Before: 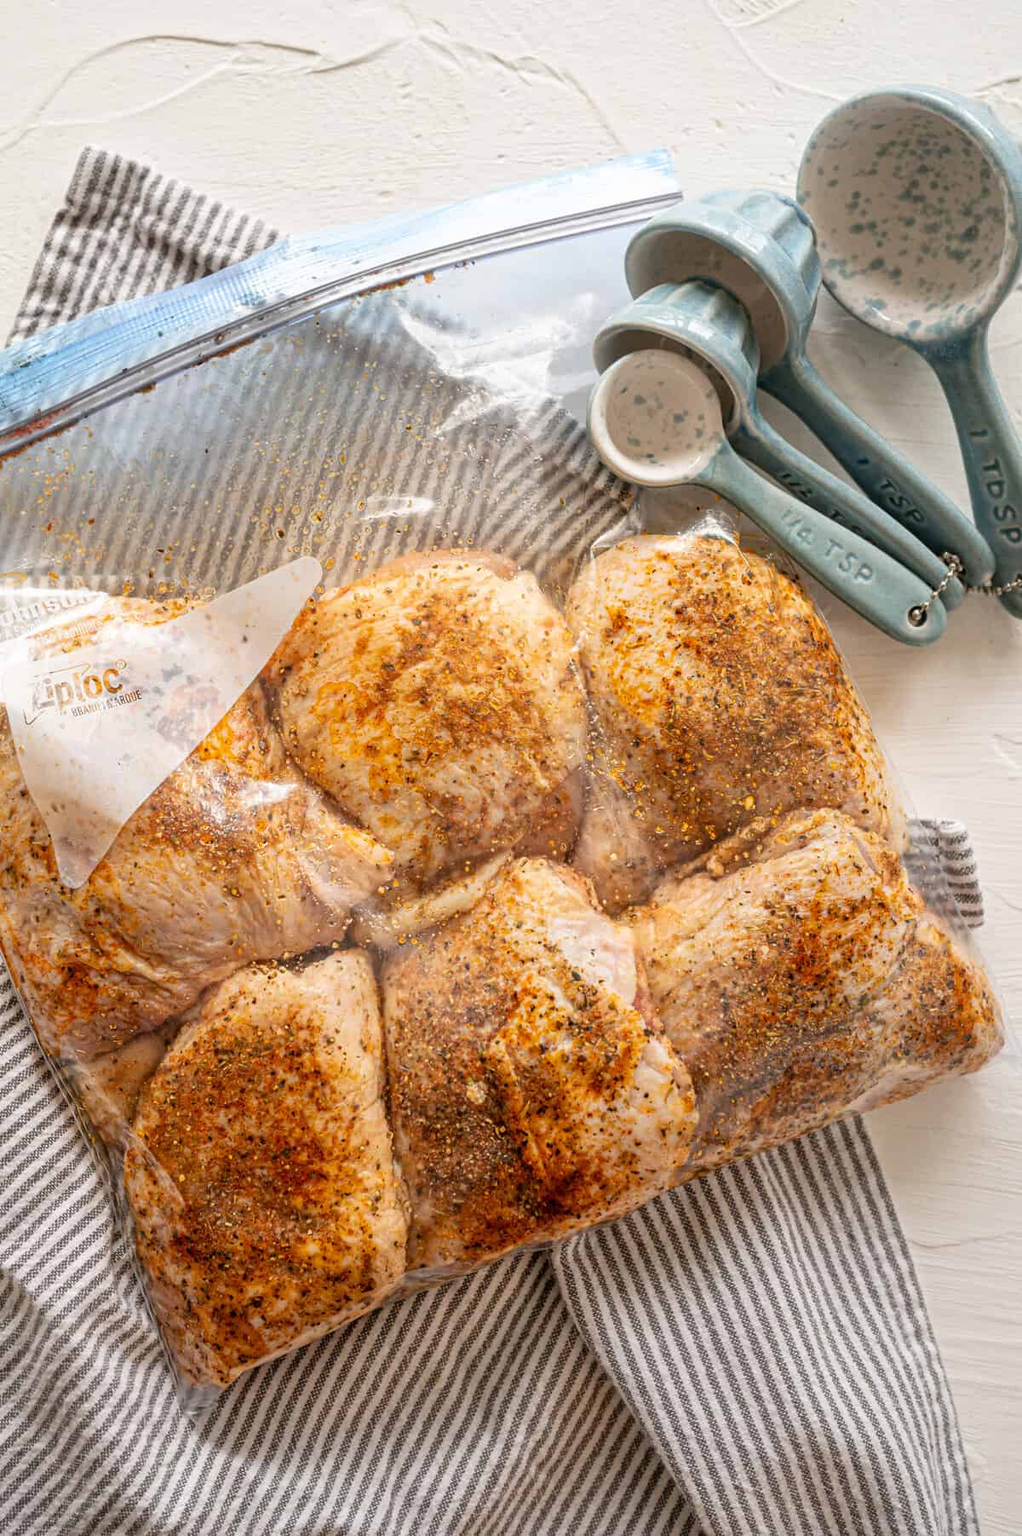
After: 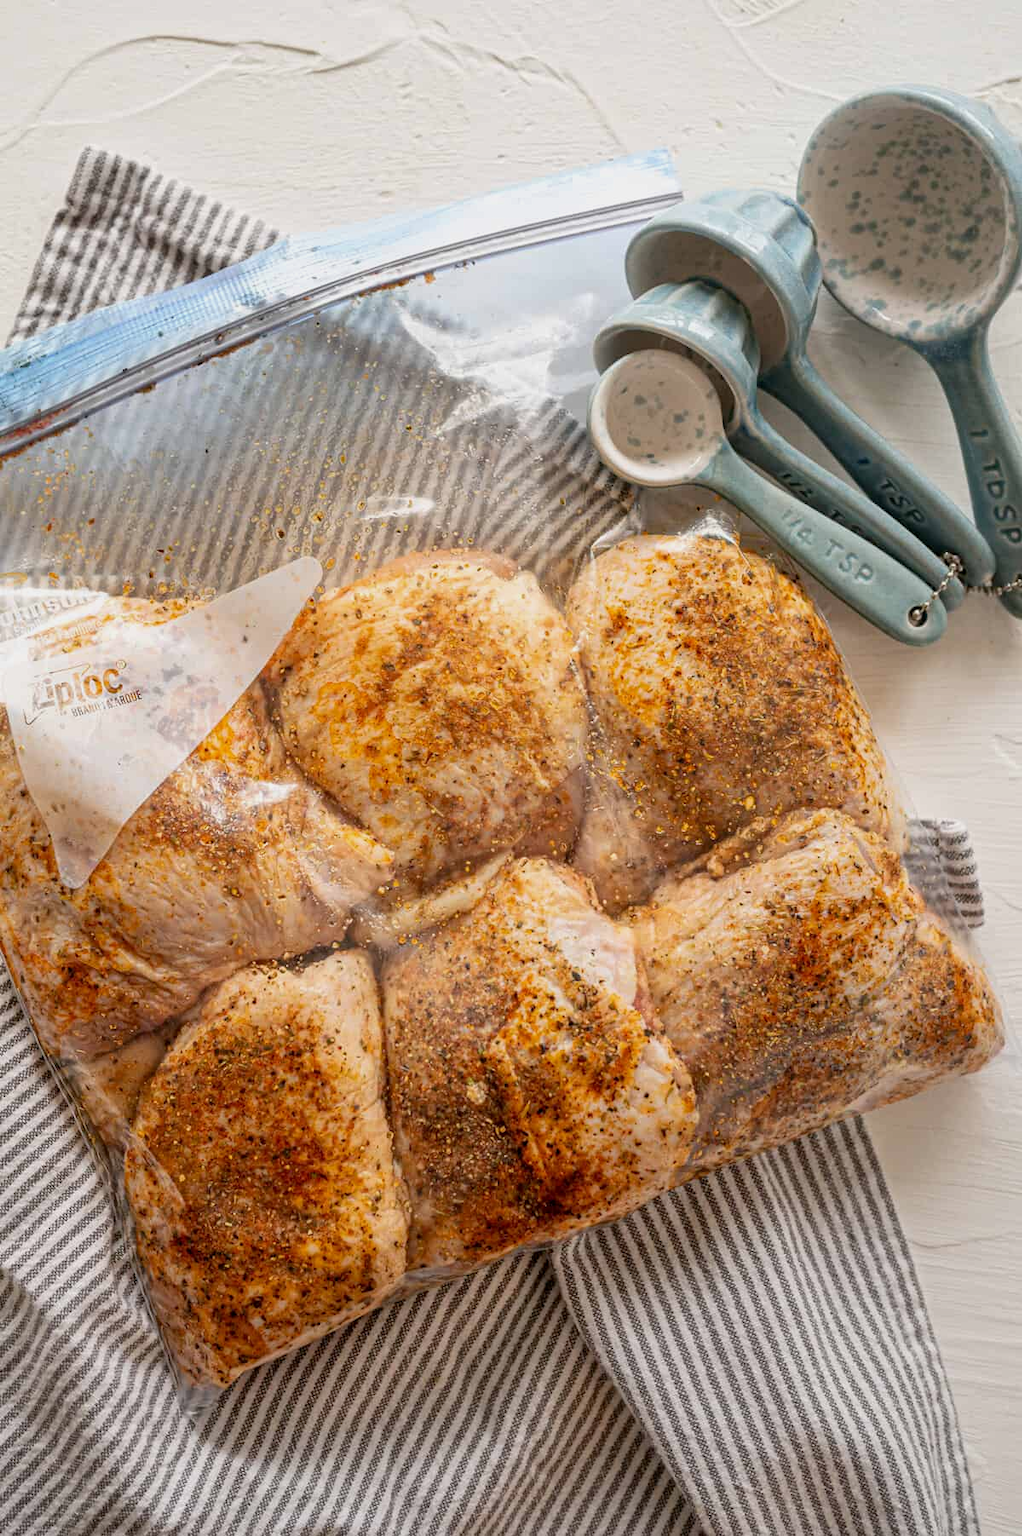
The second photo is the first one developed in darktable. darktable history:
base curve: curves: ch0 [(0, 0) (0.989, 0.992)], preserve colors none
exposure: black level correction 0.001, exposure -0.2 EV, compensate highlight preservation false
